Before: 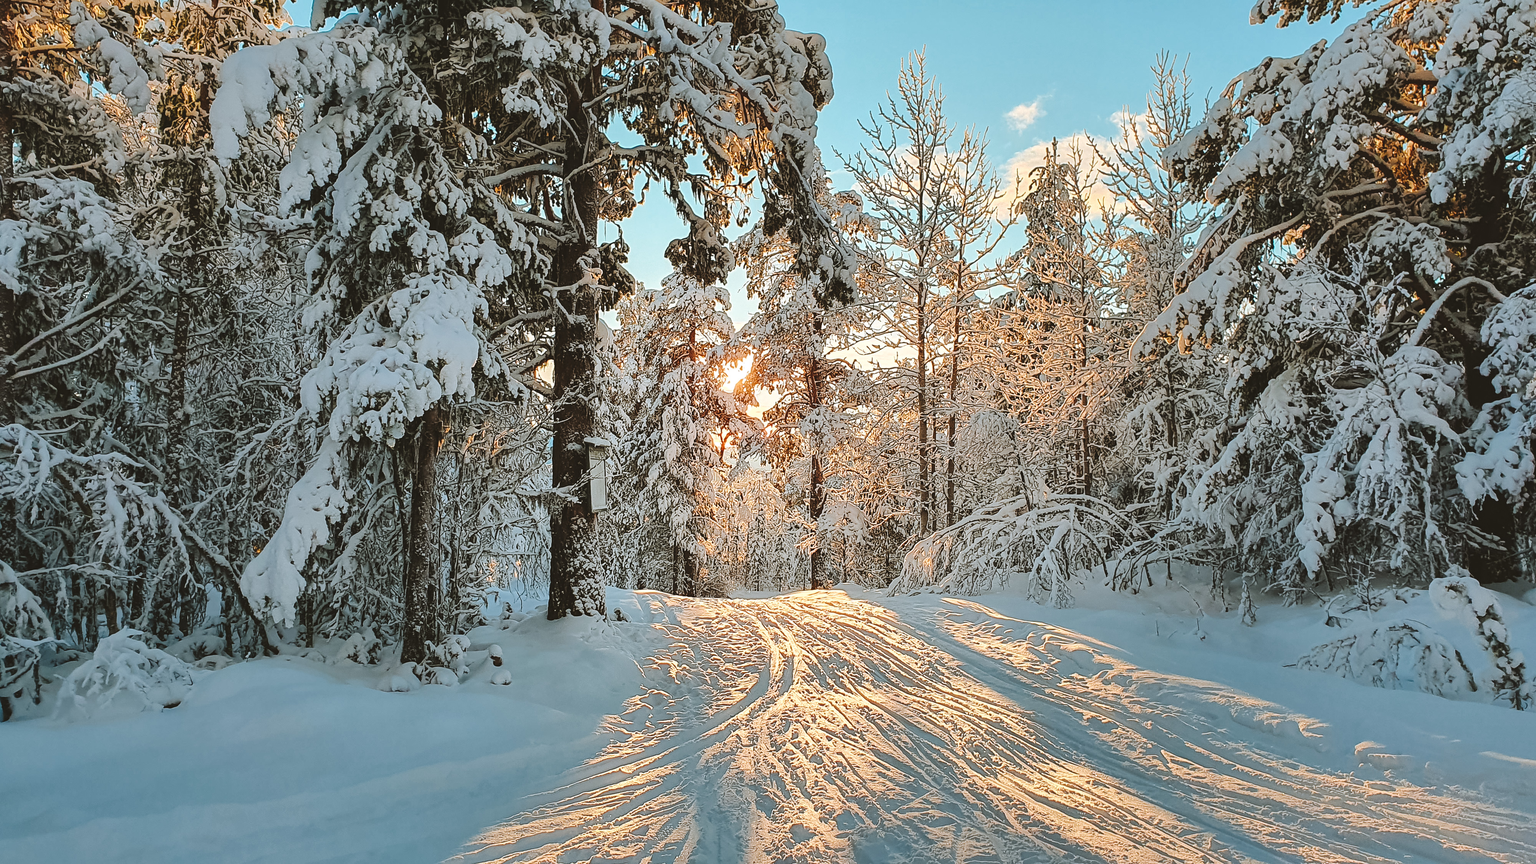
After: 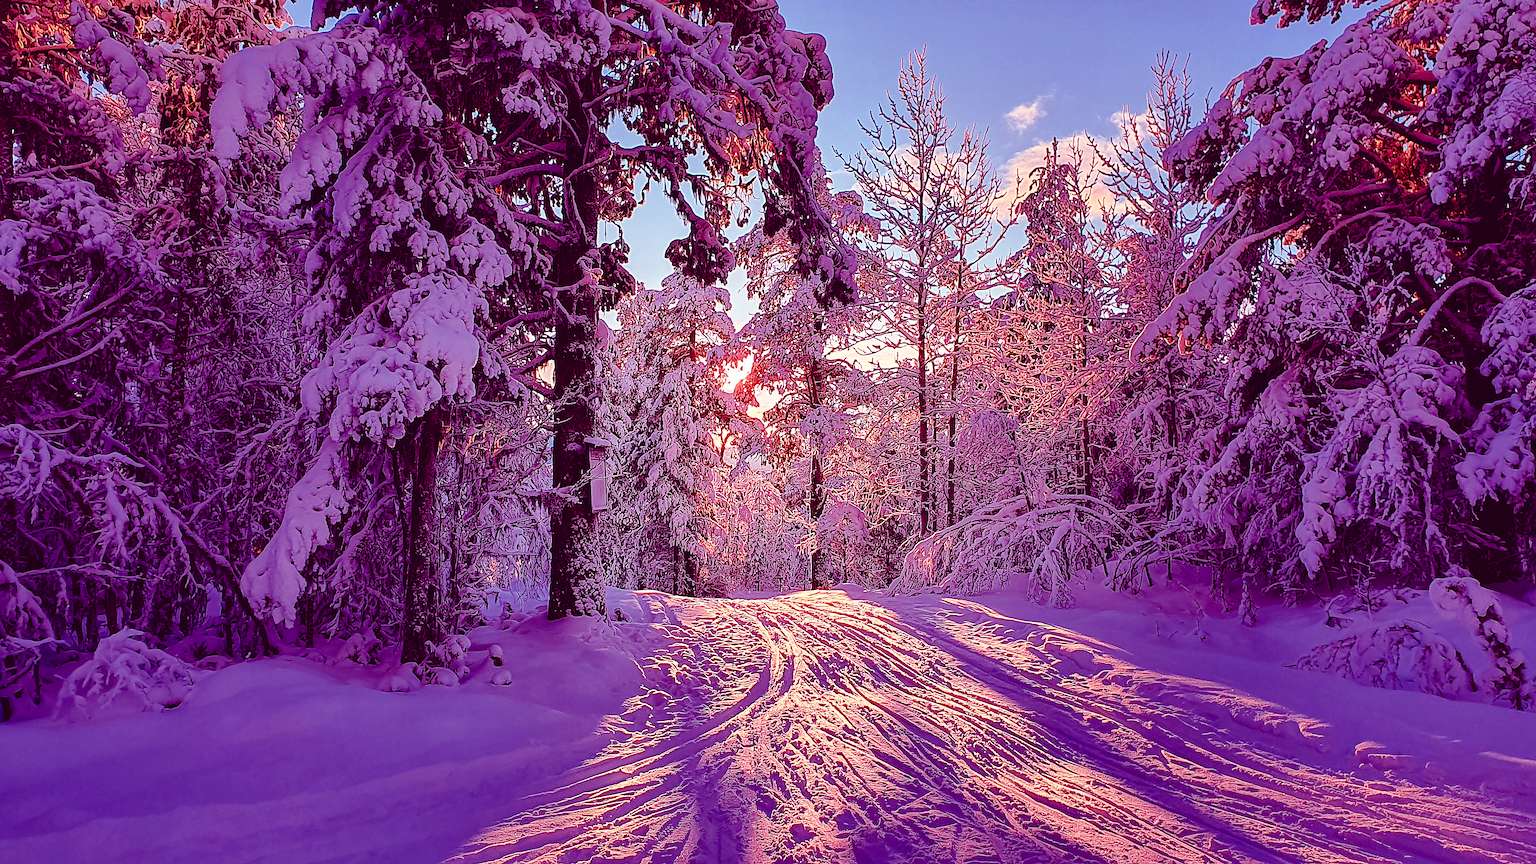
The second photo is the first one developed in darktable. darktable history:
sharpen: amount 0.2
color balance: mode lift, gamma, gain (sRGB), lift [1, 1, 0.101, 1]
